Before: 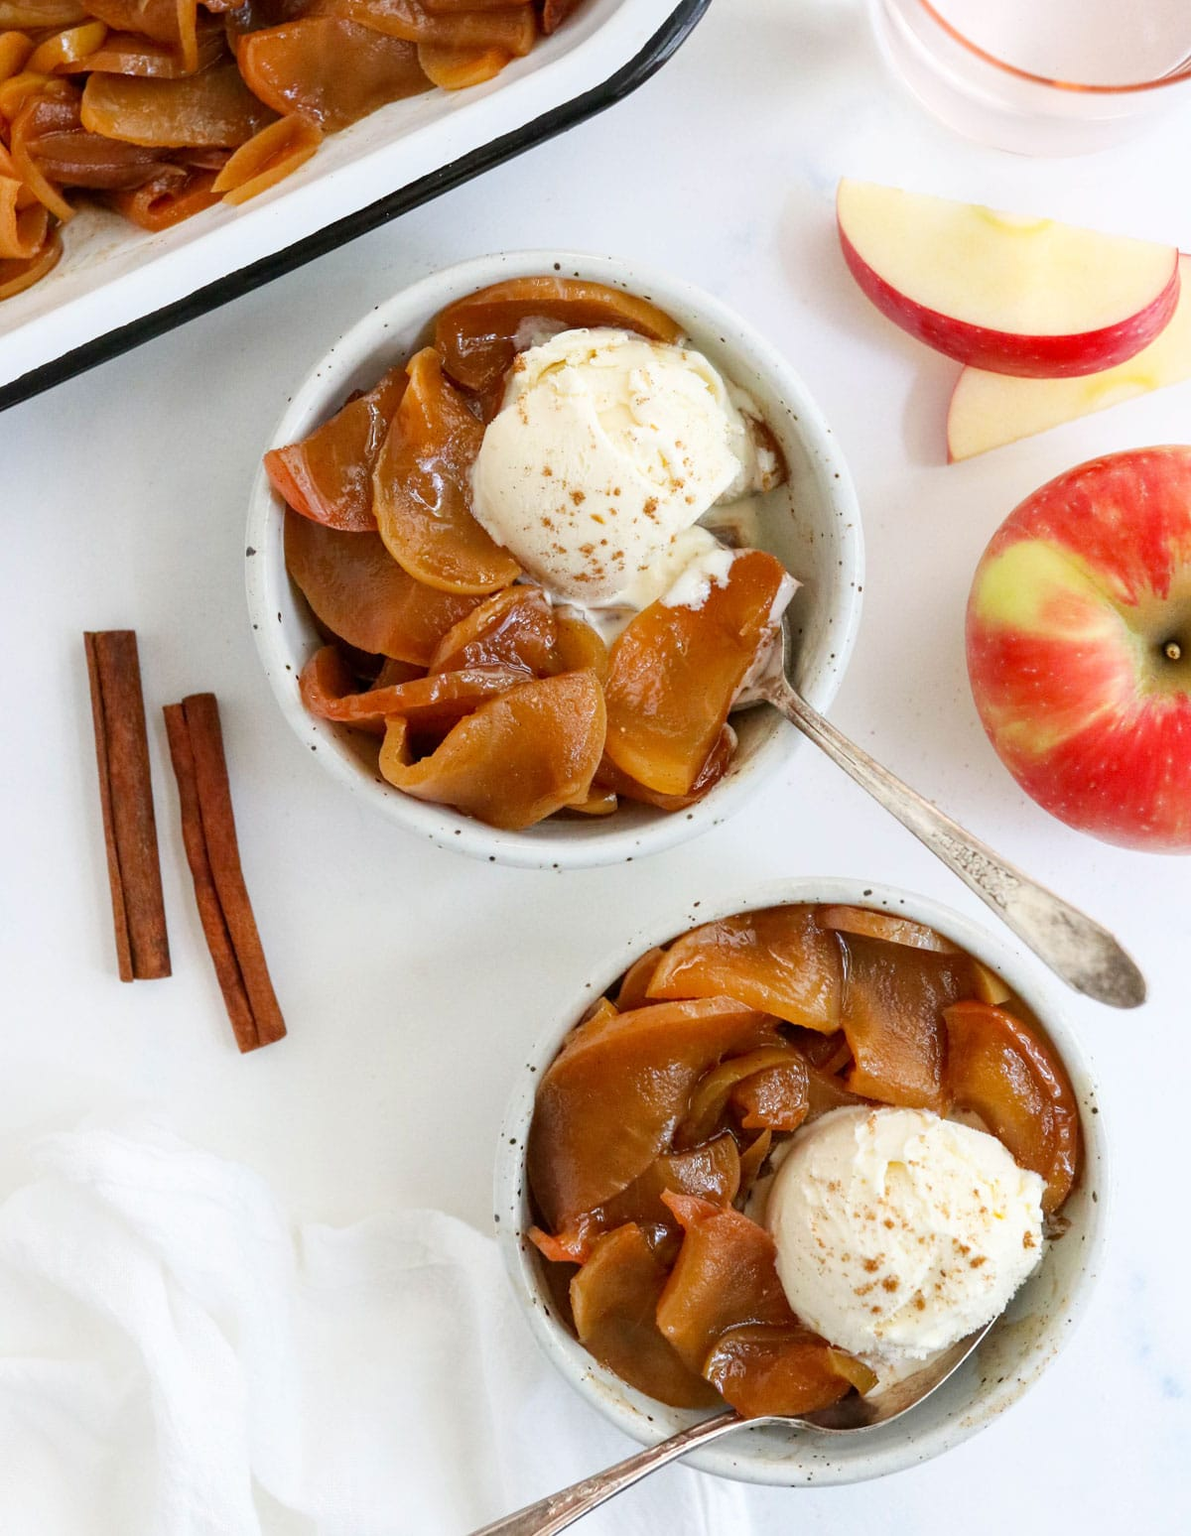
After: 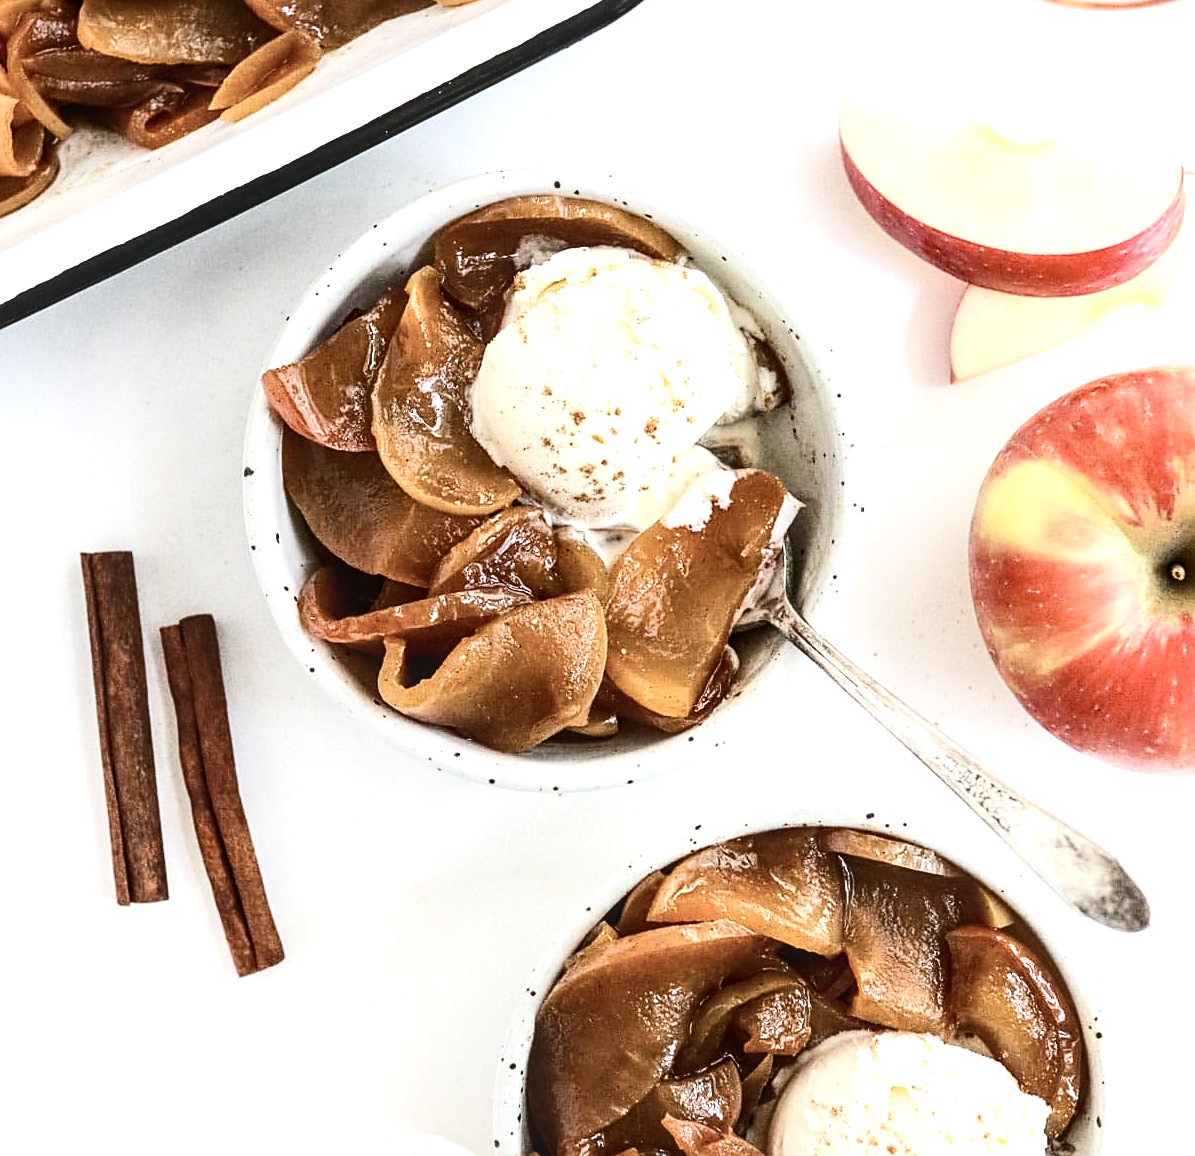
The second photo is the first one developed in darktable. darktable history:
local contrast: on, module defaults
contrast brightness saturation: contrast 0.25, saturation -0.31
tone equalizer: -8 EV -0.75 EV, -7 EV -0.7 EV, -6 EV -0.6 EV, -5 EV -0.4 EV, -3 EV 0.4 EV, -2 EV 0.6 EV, -1 EV 0.7 EV, +0 EV 0.75 EV, edges refinement/feathering 500, mask exposure compensation -1.57 EV, preserve details no
crop: left 0.387%, top 5.469%, bottom 19.809%
sharpen: on, module defaults
